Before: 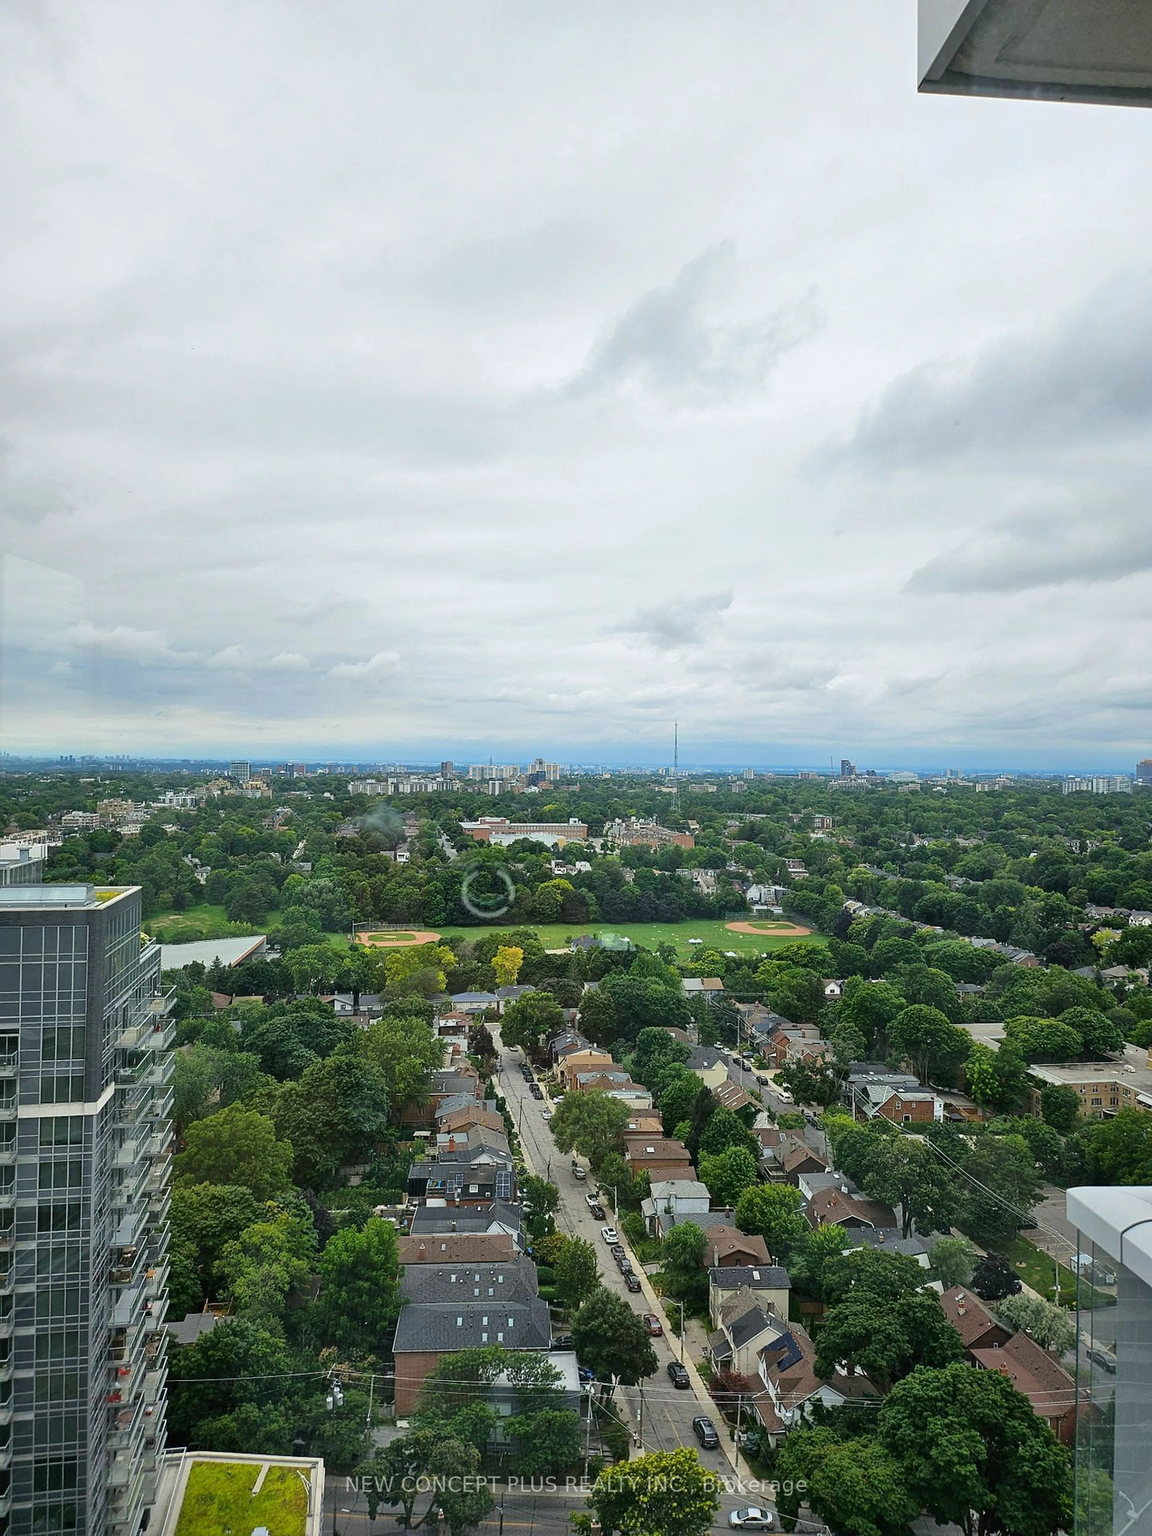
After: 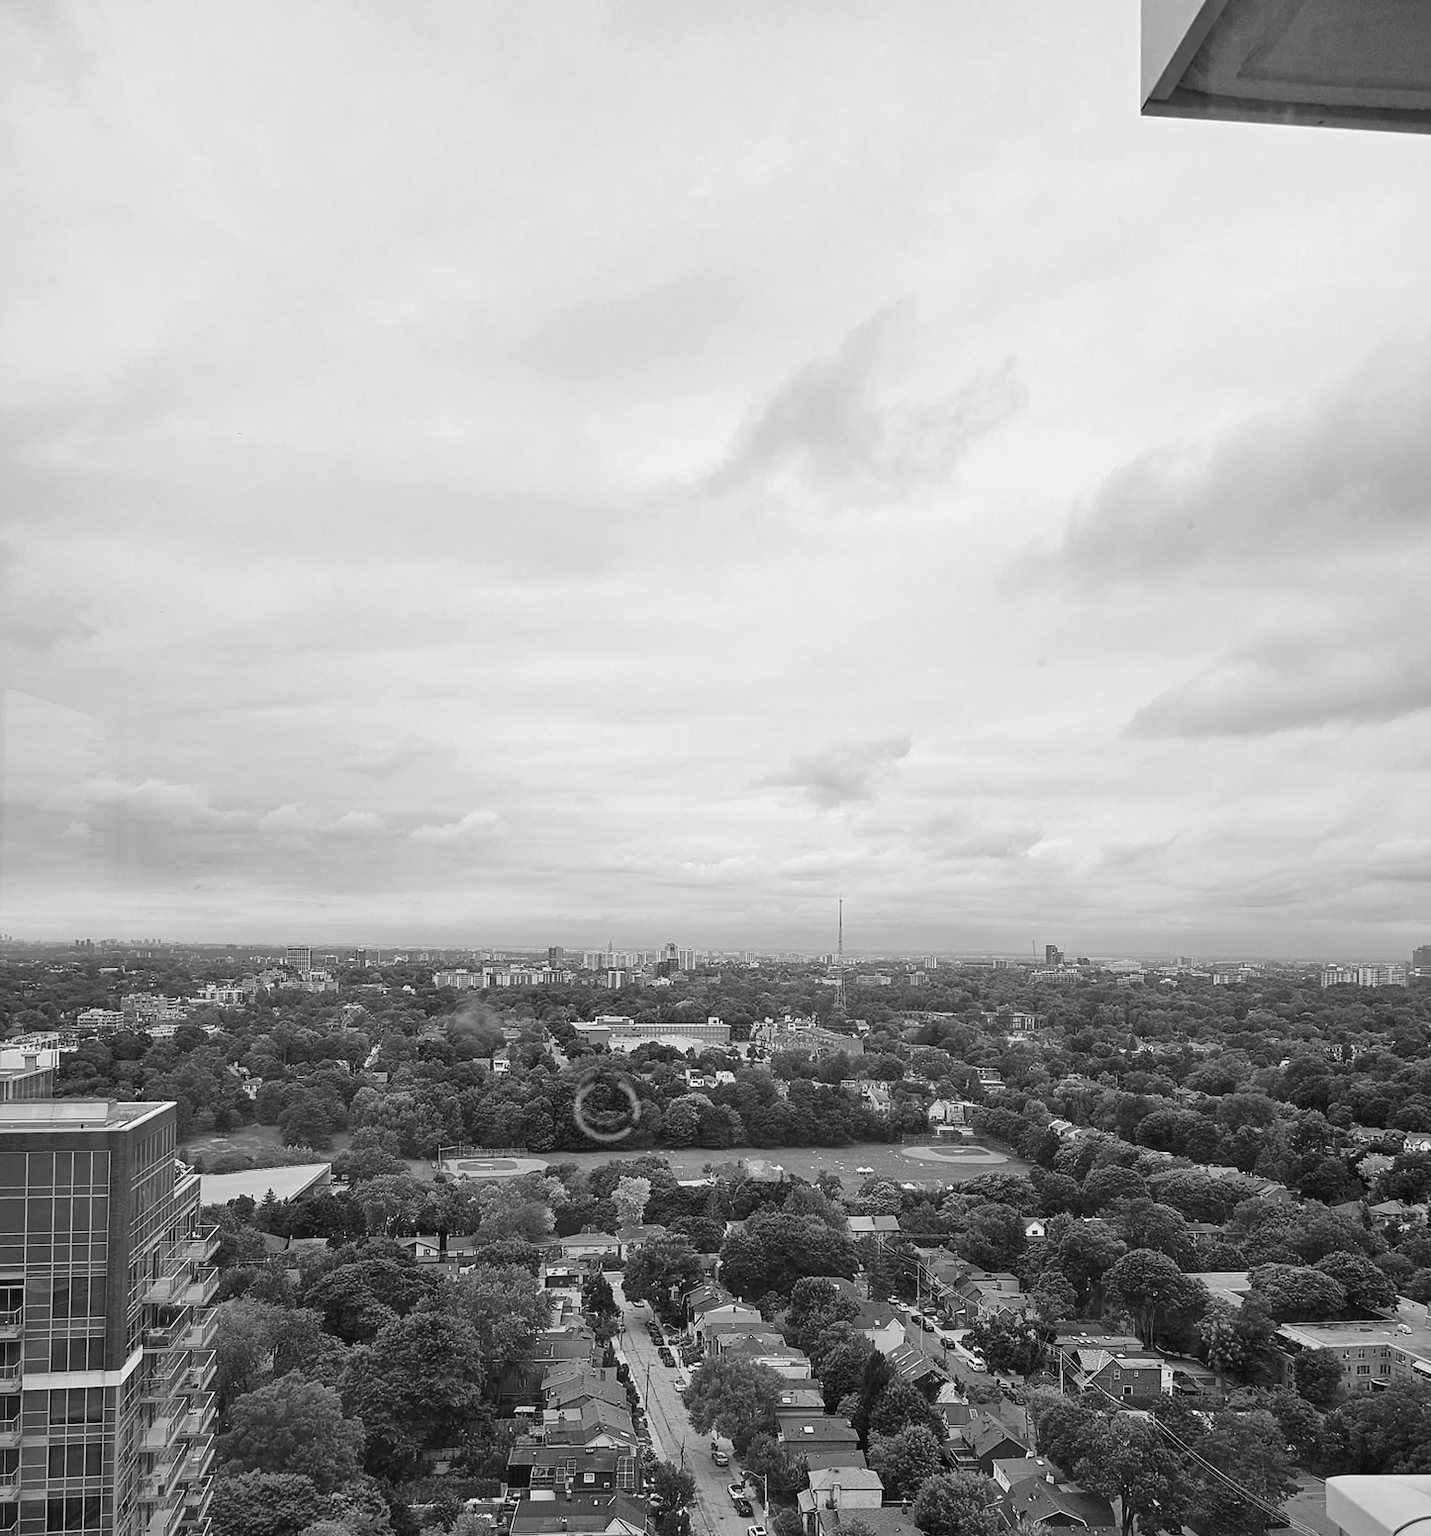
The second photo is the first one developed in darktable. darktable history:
crop: bottom 19.54%
contrast brightness saturation: saturation -0.994
